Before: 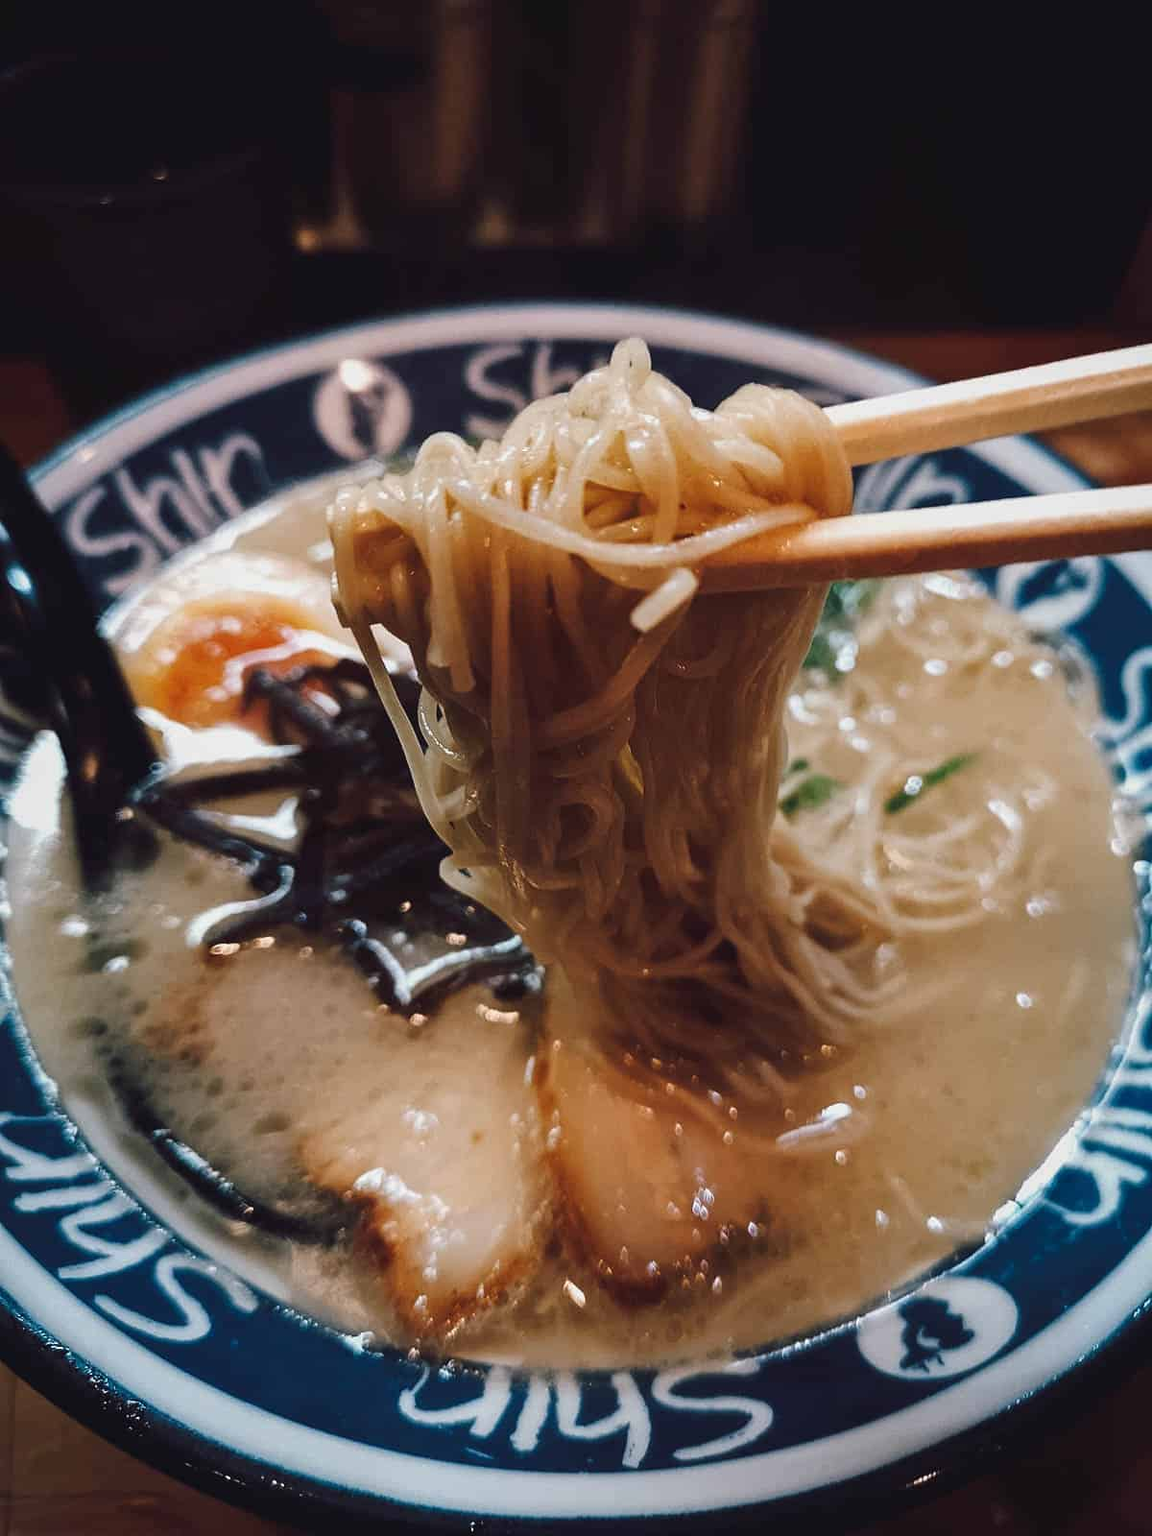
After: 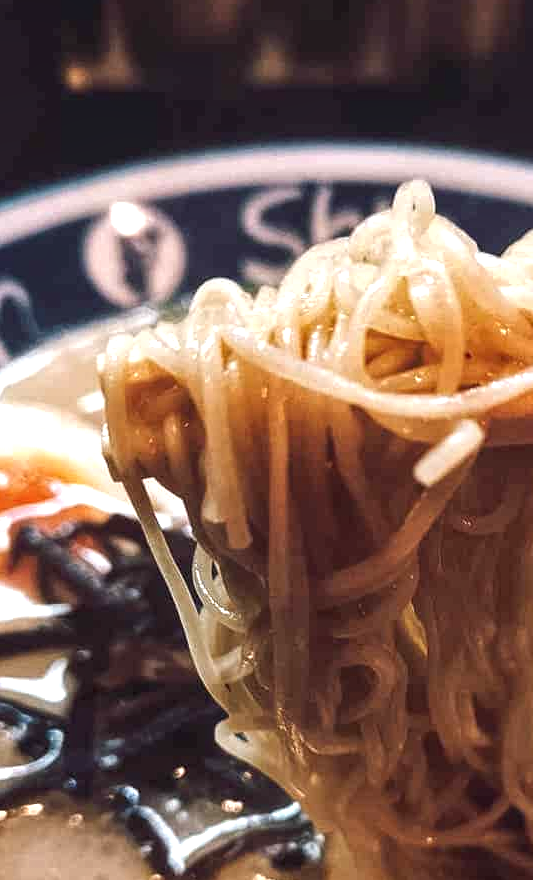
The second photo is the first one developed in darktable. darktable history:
crop: left 20.253%, top 10.752%, right 35.284%, bottom 34.239%
local contrast: highlights 96%, shadows 86%, detail 160%, midtone range 0.2
exposure: exposure 0.718 EV, compensate highlight preservation false
